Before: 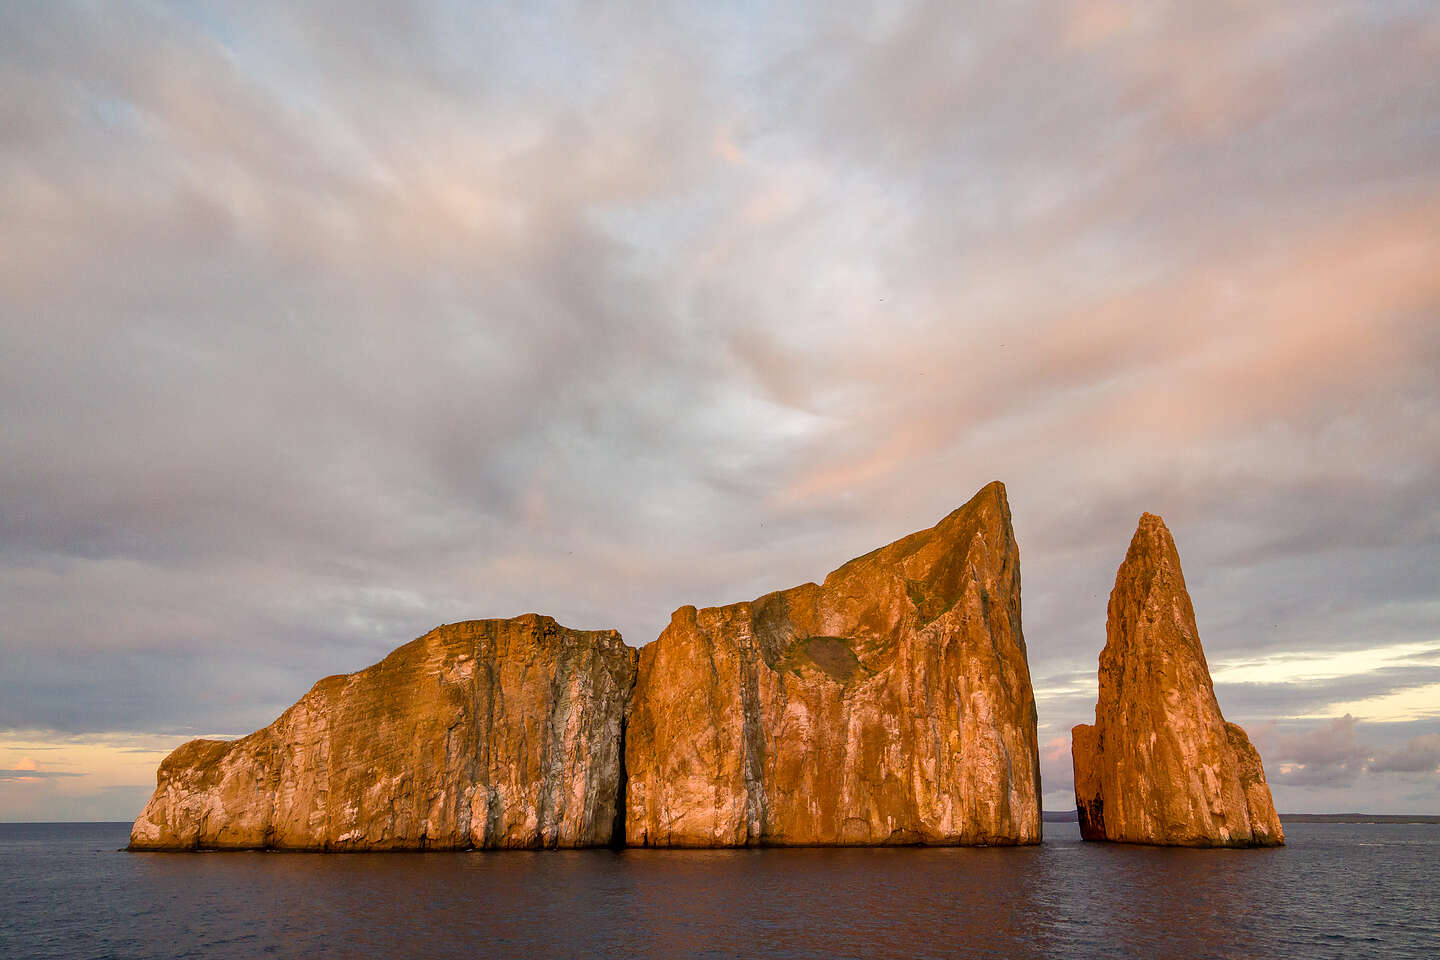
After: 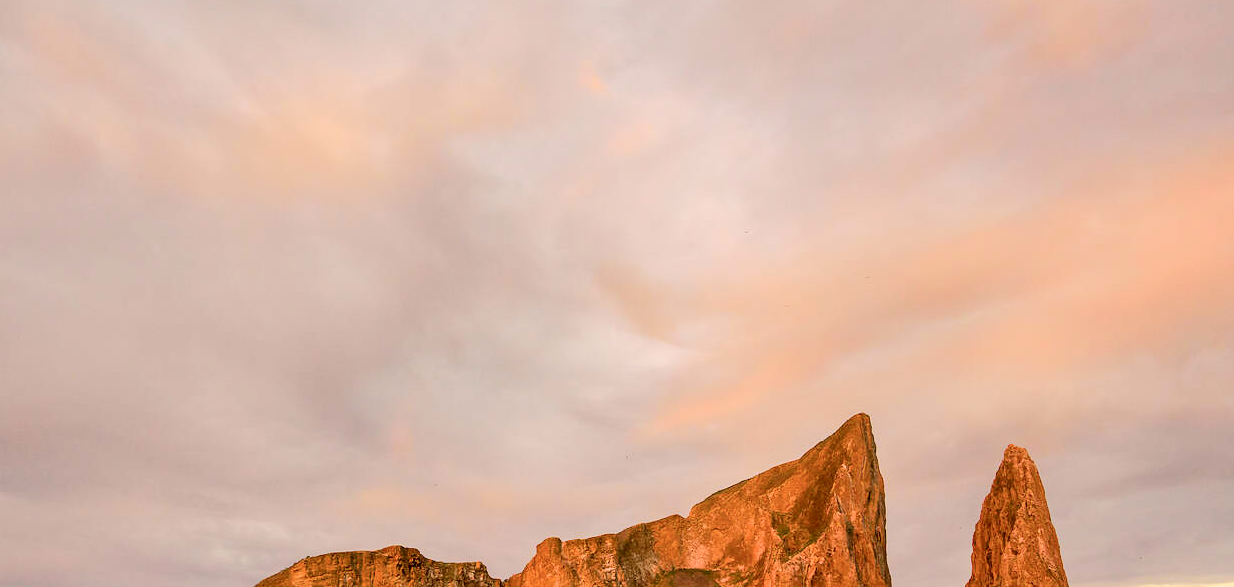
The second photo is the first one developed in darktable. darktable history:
crop and rotate: left 9.402%, top 7.161%, right 4.862%, bottom 31.639%
tone curve: curves: ch0 [(0, 0.019) (0.066, 0.043) (0.189, 0.182) (0.359, 0.417) (0.485, 0.576) (0.656, 0.734) (0.851, 0.861) (0.997, 0.959)]; ch1 [(0, 0) (0.179, 0.123) (0.381, 0.36) (0.425, 0.41) (0.474, 0.472) (0.499, 0.501) (0.514, 0.517) (0.571, 0.584) (0.649, 0.677) (0.812, 0.856) (1, 1)]; ch2 [(0, 0) (0.246, 0.214) (0.421, 0.427) (0.459, 0.484) (0.5, 0.504) (0.518, 0.523) (0.529, 0.544) (0.56, 0.581) (0.617, 0.631) (0.744, 0.734) (0.867, 0.821) (0.993, 0.889)], color space Lab, independent channels, preserve colors none
color correction: highlights a* 6.16, highlights b* 7.55, shadows a* 6.33, shadows b* 6.99, saturation 0.918
